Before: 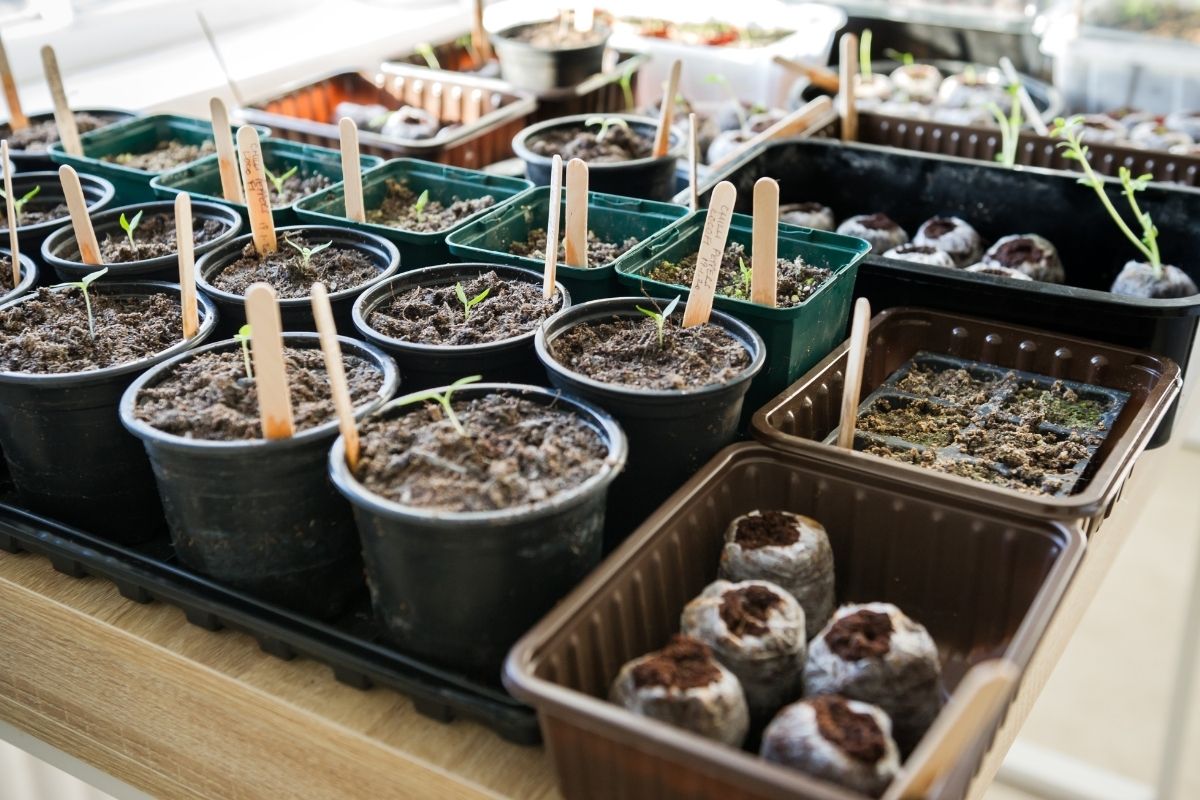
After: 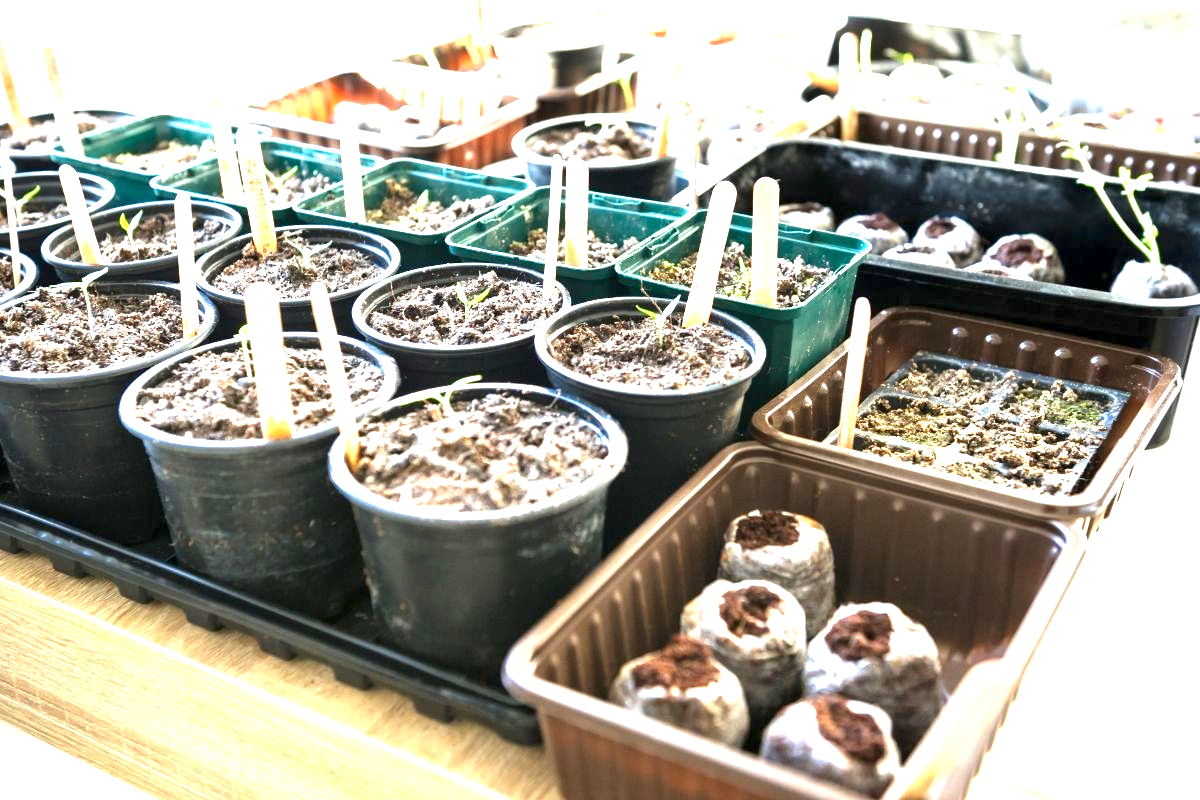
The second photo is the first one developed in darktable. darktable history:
contrast equalizer: y [[0.6 ×6], [0.55 ×6], [0 ×6], [0 ×6], [0 ×6]], mix 0.139
exposure: exposure 2.011 EV, compensate exposure bias true, compensate highlight preservation false
